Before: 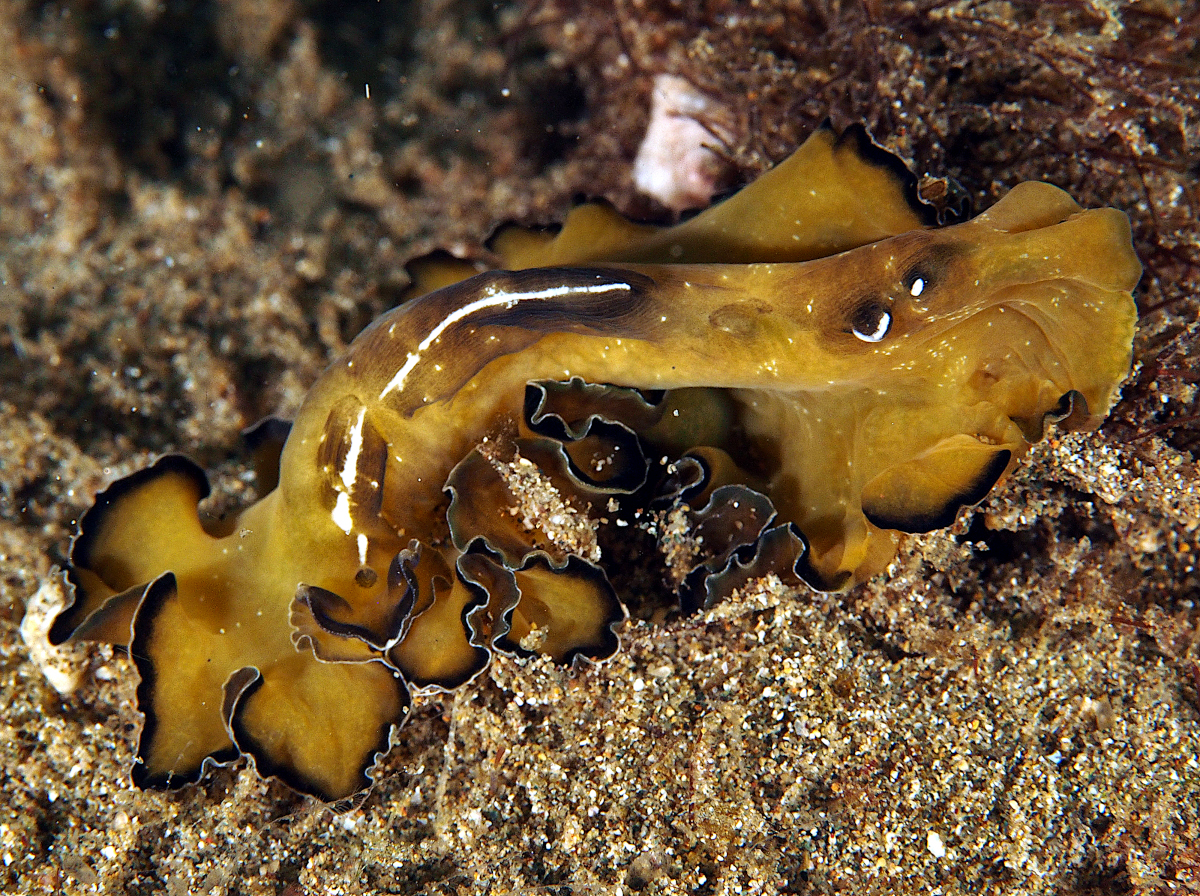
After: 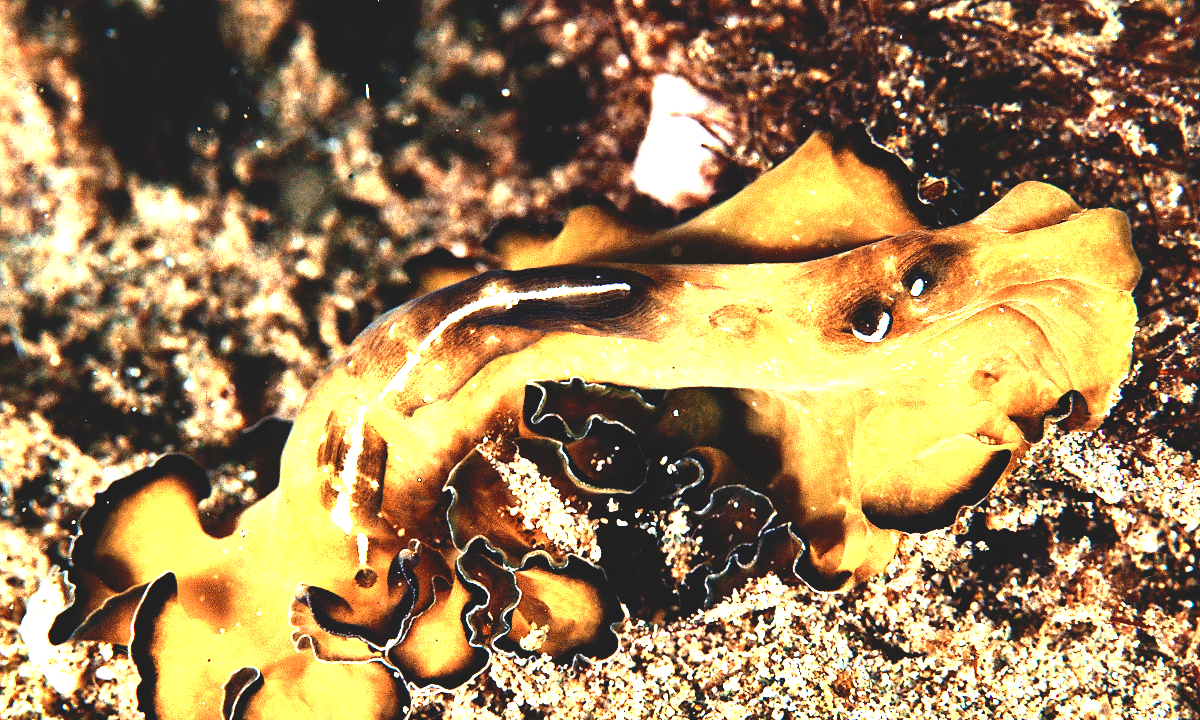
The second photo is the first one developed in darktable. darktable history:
crop: bottom 19.63%
exposure: black level correction 0, exposure 1.438 EV, compensate highlight preservation false
contrast brightness saturation: contrast 0.149, brightness -0.009, saturation 0.103
color zones: curves: ch0 [(0.018, 0.548) (0.197, 0.654) (0.425, 0.447) (0.605, 0.658) (0.732, 0.579)]; ch1 [(0.105, 0.531) (0.224, 0.531) (0.386, 0.39) (0.618, 0.456) (0.732, 0.456) (0.956, 0.421)]; ch2 [(0.039, 0.583) (0.215, 0.465) (0.399, 0.544) (0.465, 0.548) (0.614, 0.447) (0.724, 0.43) (0.882, 0.623) (0.956, 0.632)]
base curve: curves: ch0 [(0, 0.02) (0.083, 0.036) (1, 1)], preserve colors none
